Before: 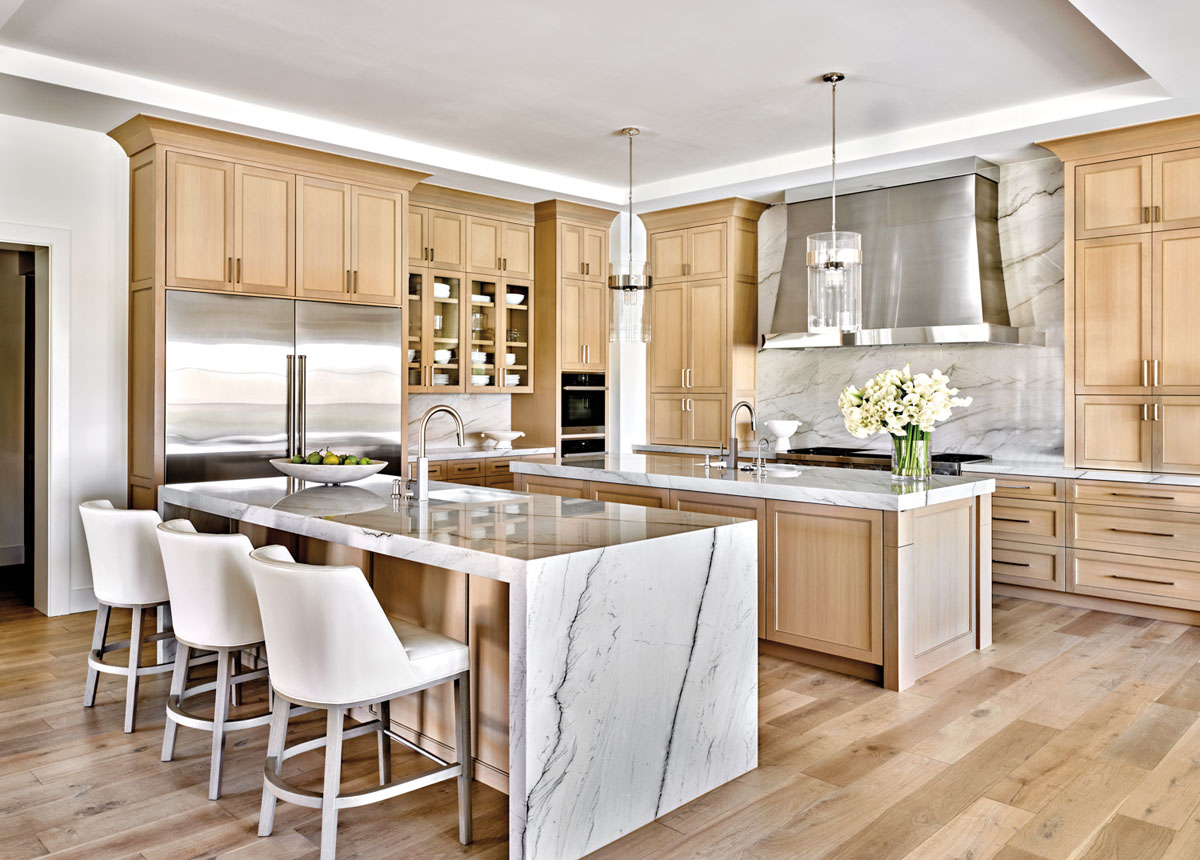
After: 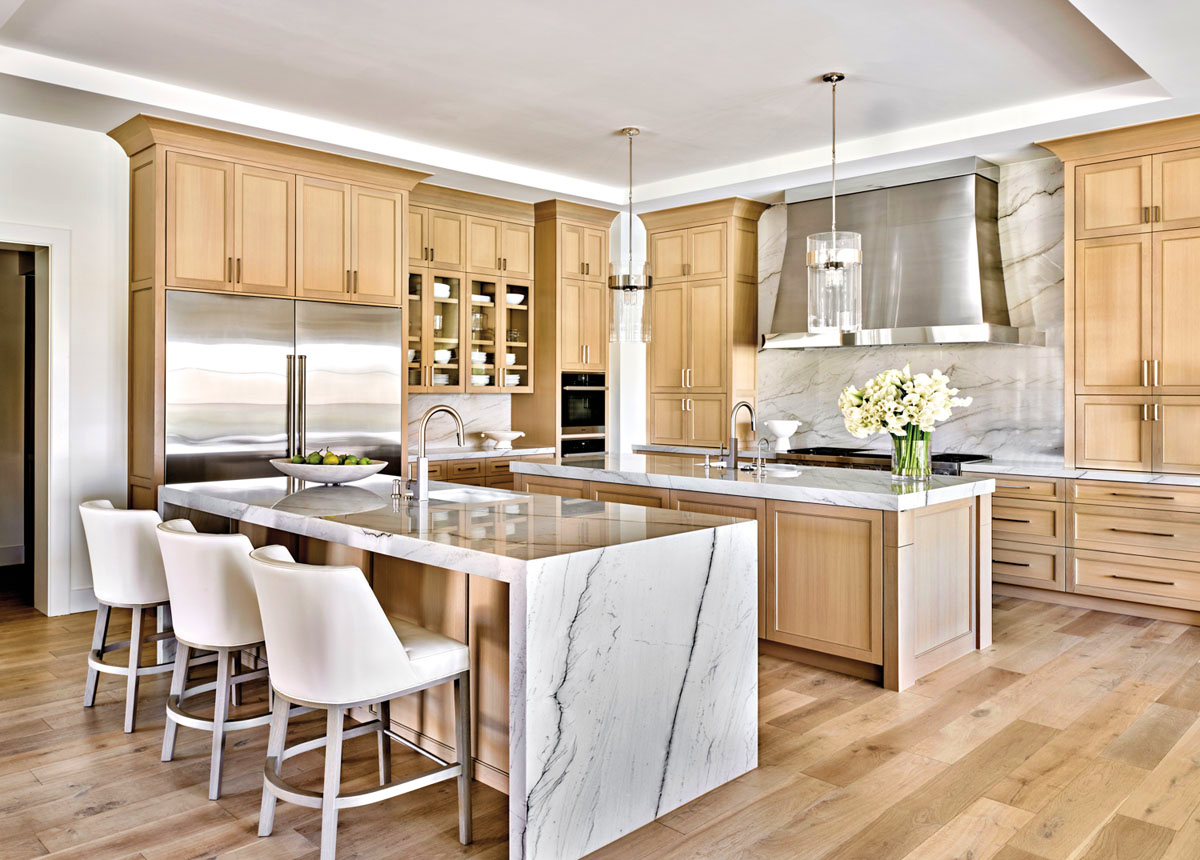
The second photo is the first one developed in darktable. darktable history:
velvia: on, module defaults
tone equalizer: on, module defaults
